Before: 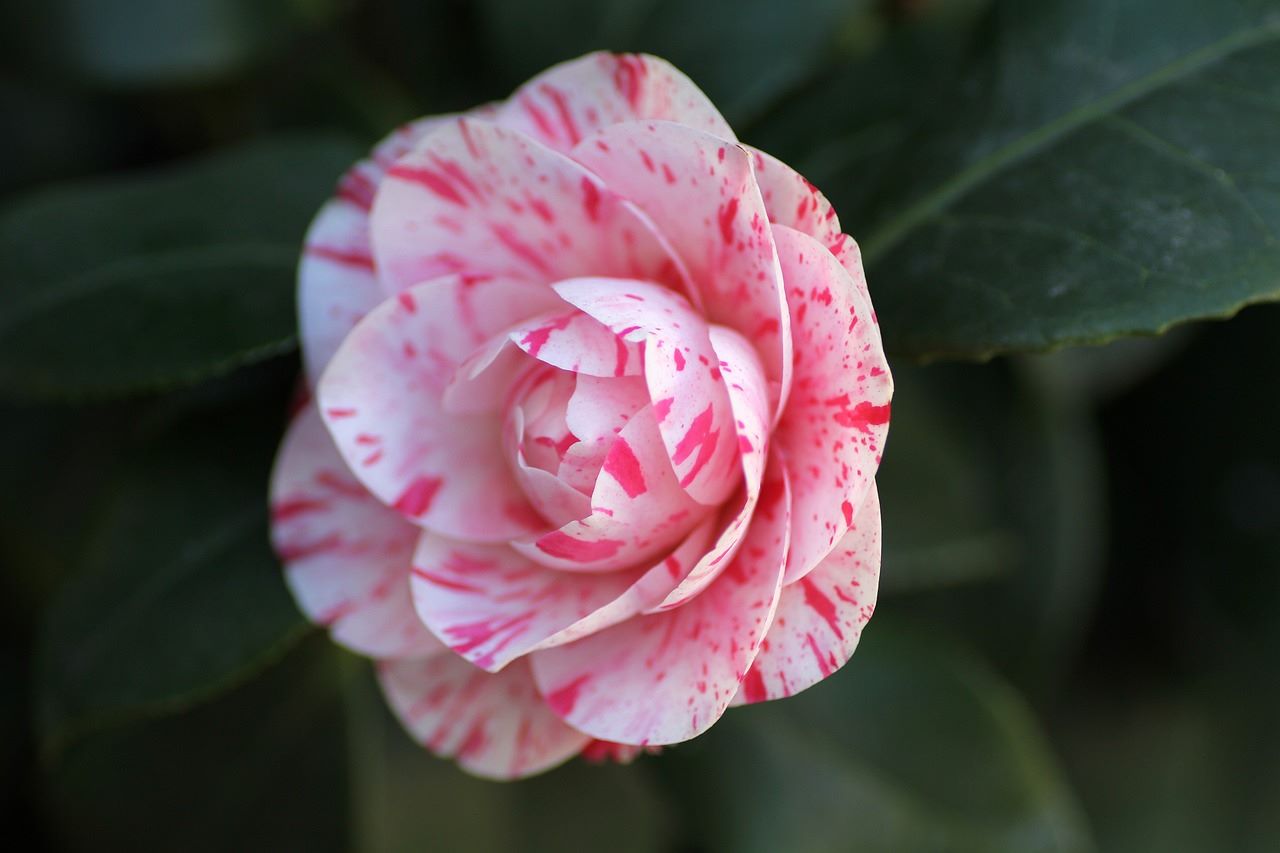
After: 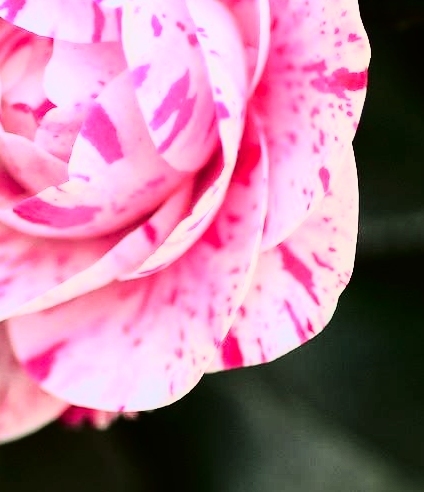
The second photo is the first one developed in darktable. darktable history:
tone curve: curves: ch0 [(0, 0) (0.139, 0.081) (0.304, 0.259) (0.502, 0.505) (0.683, 0.676) (0.761, 0.773) (0.858, 0.858) (0.987, 0.945)]; ch1 [(0, 0) (0.172, 0.123) (0.304, 0.288) (0.414, 0.44) (0.472, 0.473) (0.502, 0.508) (0.54, 0.543) (0.583, 0.601) (0.638, 0.654) (0.741, 0.783) (1, 1)]; ch2 [(0, 0) (0.411, 0.424) (0.485, 0.476) (0.502, 0.502) (0.557, 0.54) (0.631, 0.576) (1, 1)], color space Lab, independent channels, preserve colors none
rgb curve: curves: ch0 [(0, 0) (0.21, 0.15) (0.24, 0.21) (0.5, 0.75) (0.75, 0.96) (0.89, 0.99) (1, 1)]; ch1 [(0, 0.02) (0.21, 0.13) (0.25, 0.2) (0.5, 0.67) (0.75, 0.9) (0.89, 0.97) (1, 1)]; ch2 [(0, 0.02) (0.21, 0.13) (0.25, 0.2) (0.5, 0.67) (0.75, 0.9) (0.89, 0.97) (1, 1)], compensate middle gray true
color balance: mode lift, gamma, gain (sRGB), lift [1, 0.99, 1.01, 0.992], gamma [1, 1.037, 0.974, 0.963]
crop: left 40.878%, top 39.176%, right 25.993%, bottom 3.081%
